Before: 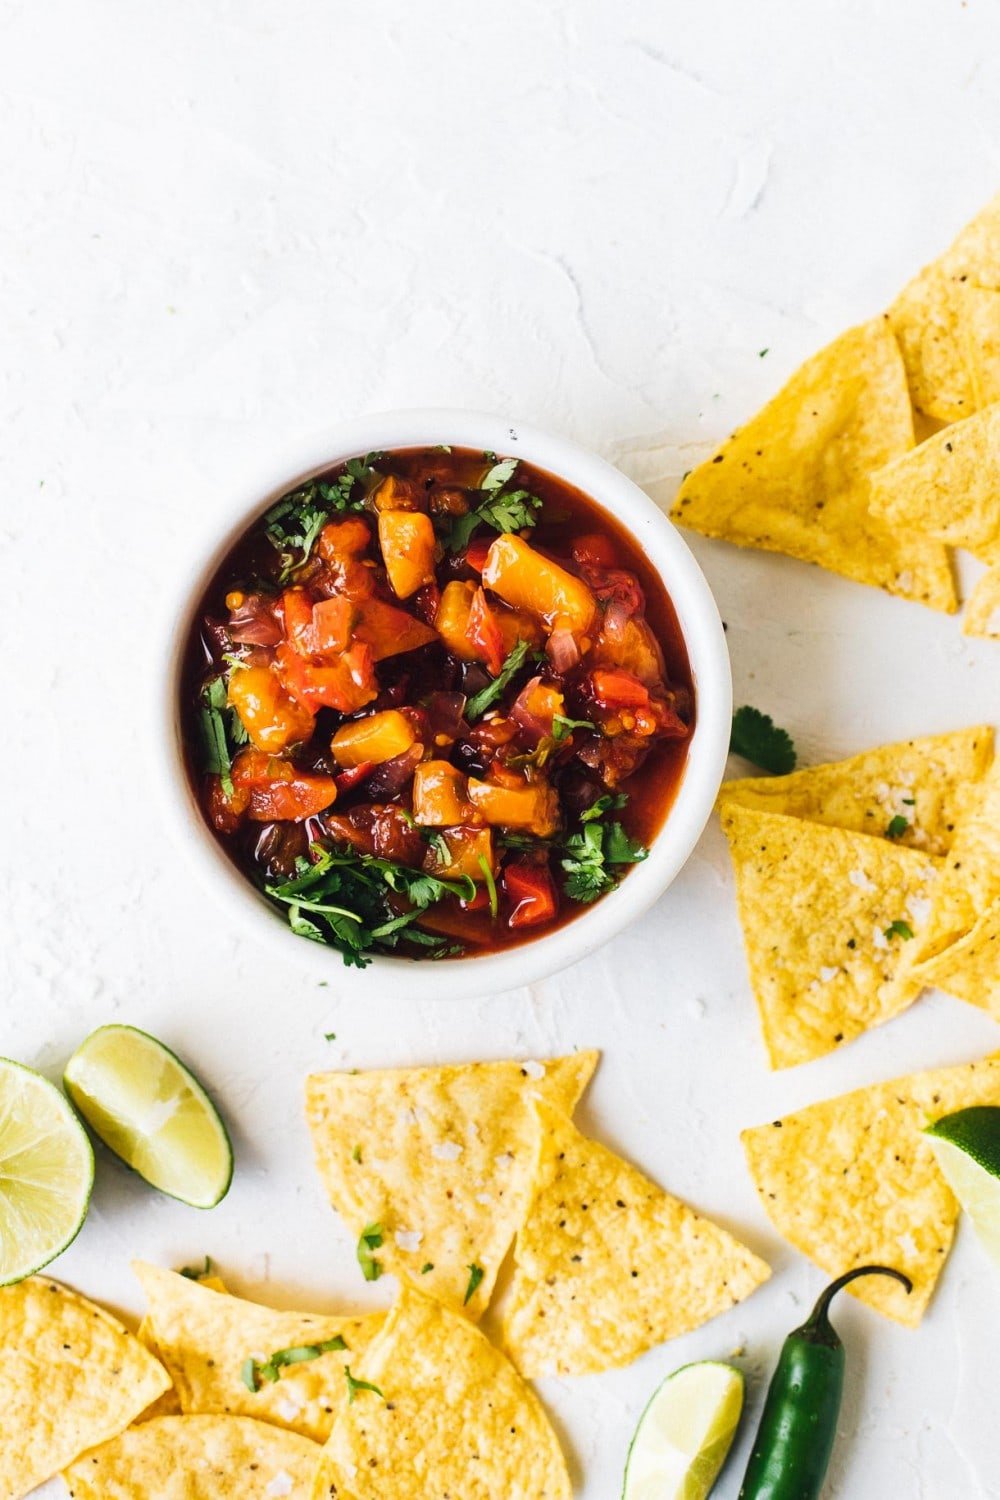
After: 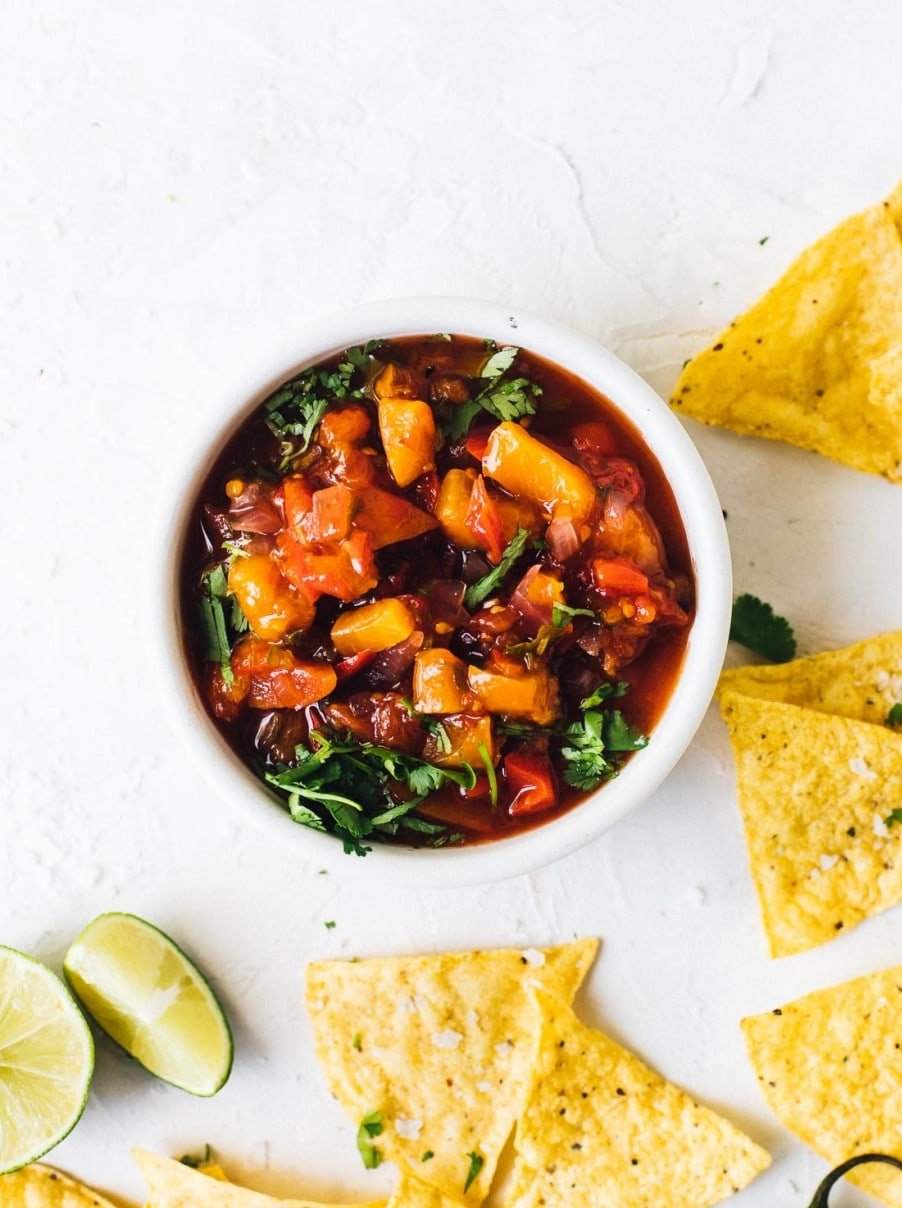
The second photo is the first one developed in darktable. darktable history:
crop: top 7.49%, right 9.717%, bottom 11.943%
tone equalizer: -8 EV -0.55 EV
